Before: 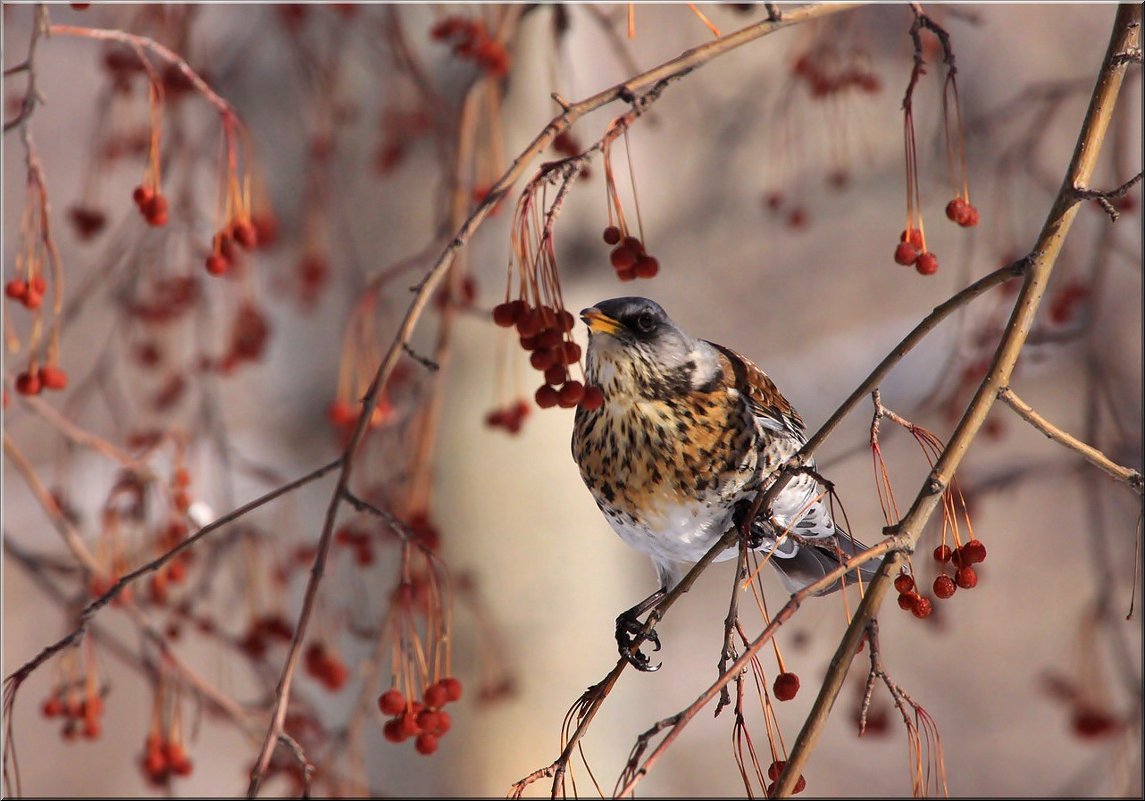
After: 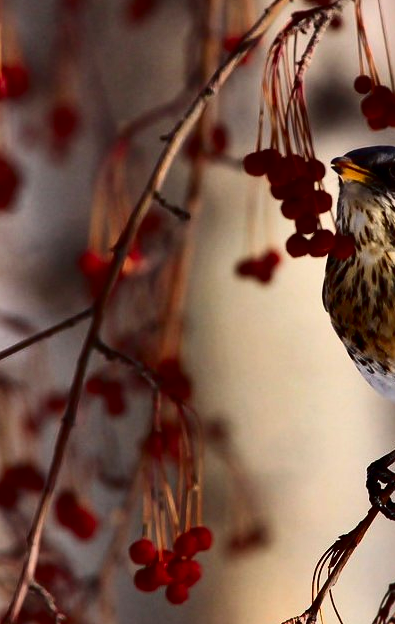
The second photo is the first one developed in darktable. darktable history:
contrast brightness saturation: contrast 0.239, brightness -0.234, saturation 0.142
crop and rotate: left 21.827%, top 19.059%, right 43.588%, bottom 2.986%
